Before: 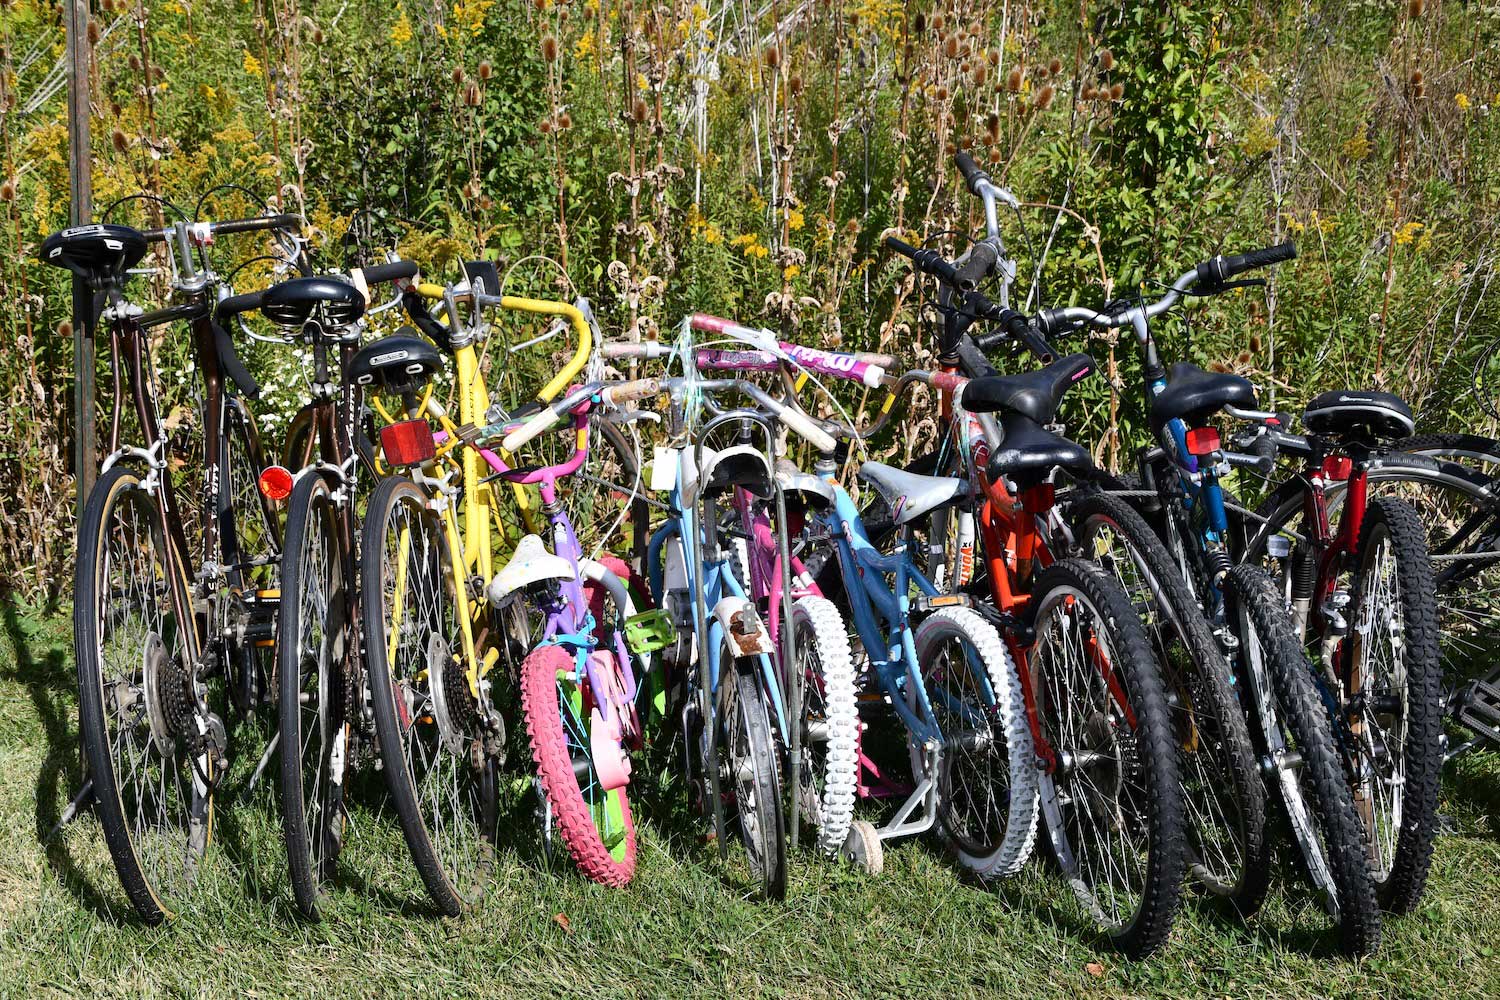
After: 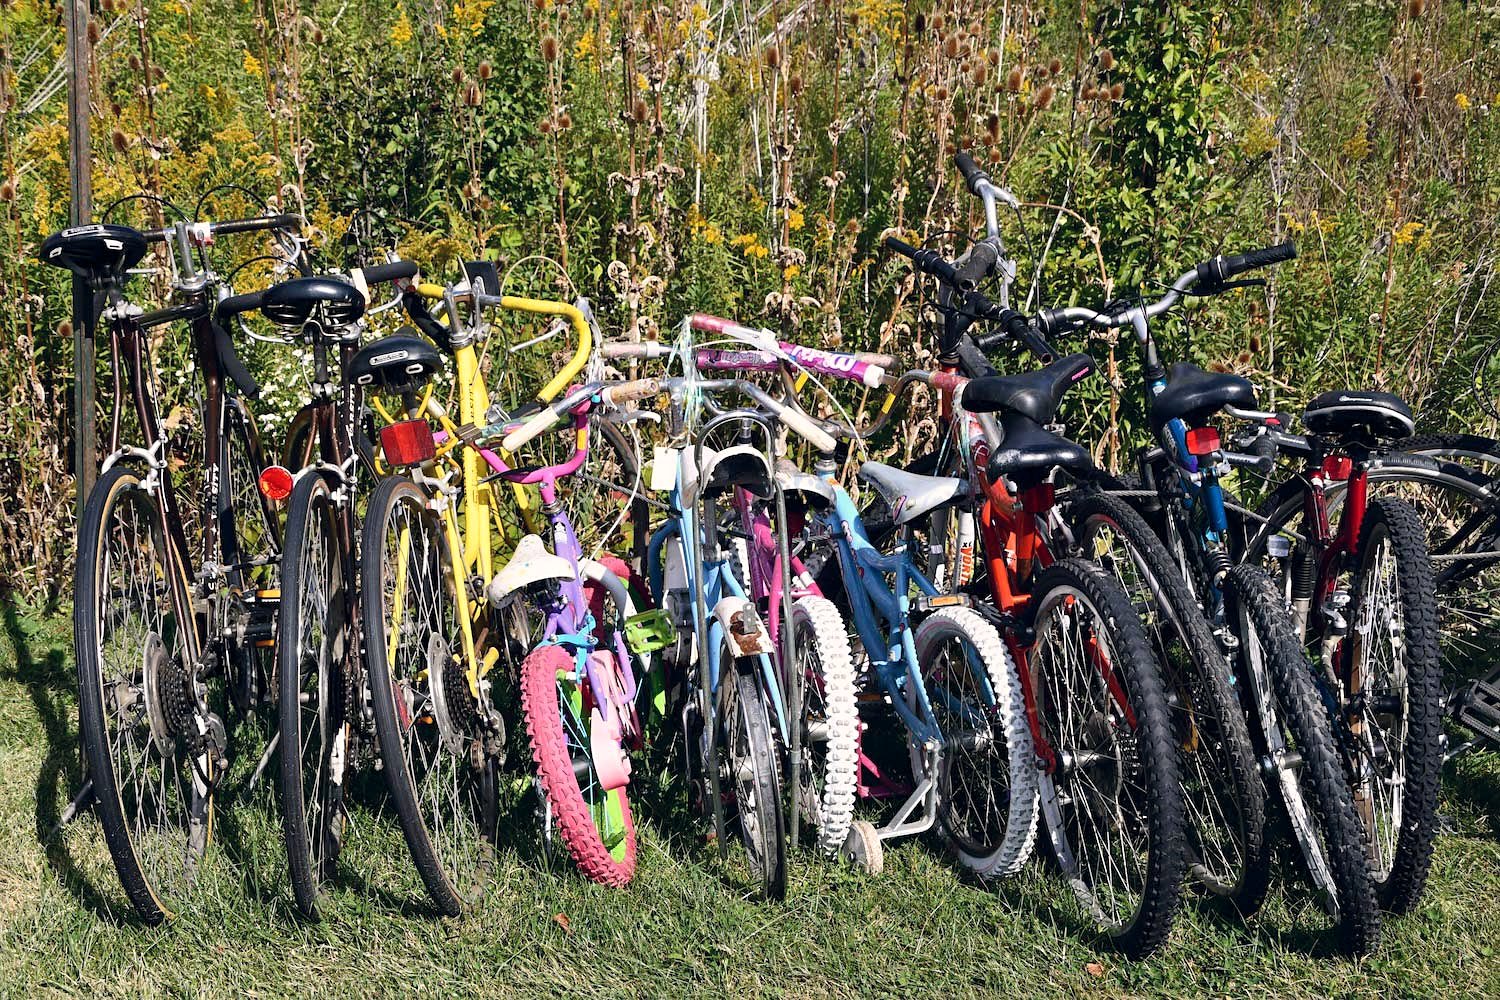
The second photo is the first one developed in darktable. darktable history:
sharpen: amount 0.2
color balance rgb: shadows lift › hue 87.51°, highlights gain › chroma 1.62%, highlights gain › hue 55.1°, global offset › chroma 0.06%, global offset › hue 253.66°, linear chroma grading › global chroma 0.5%
